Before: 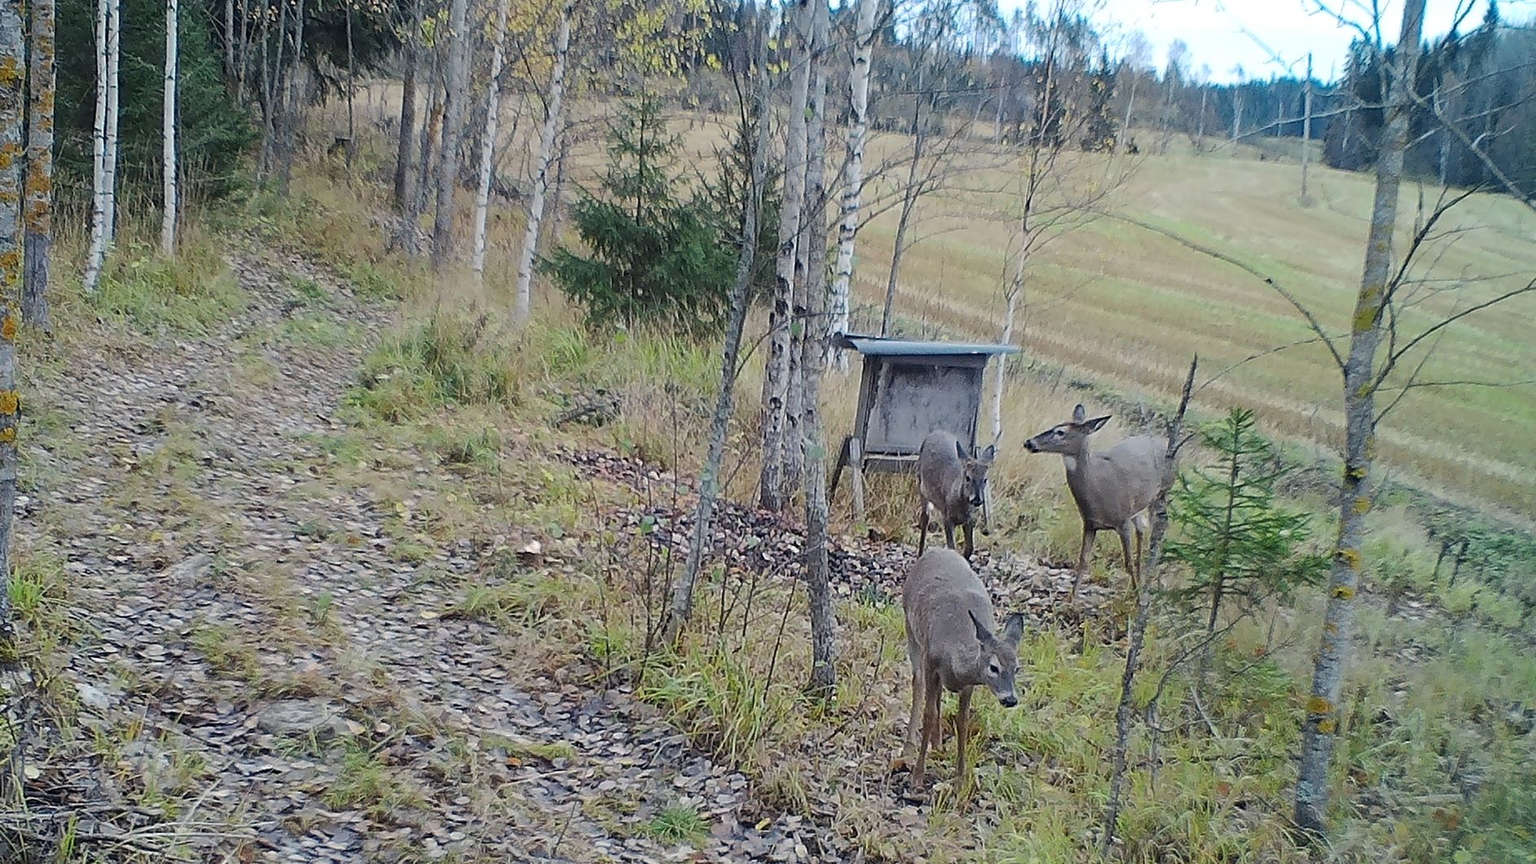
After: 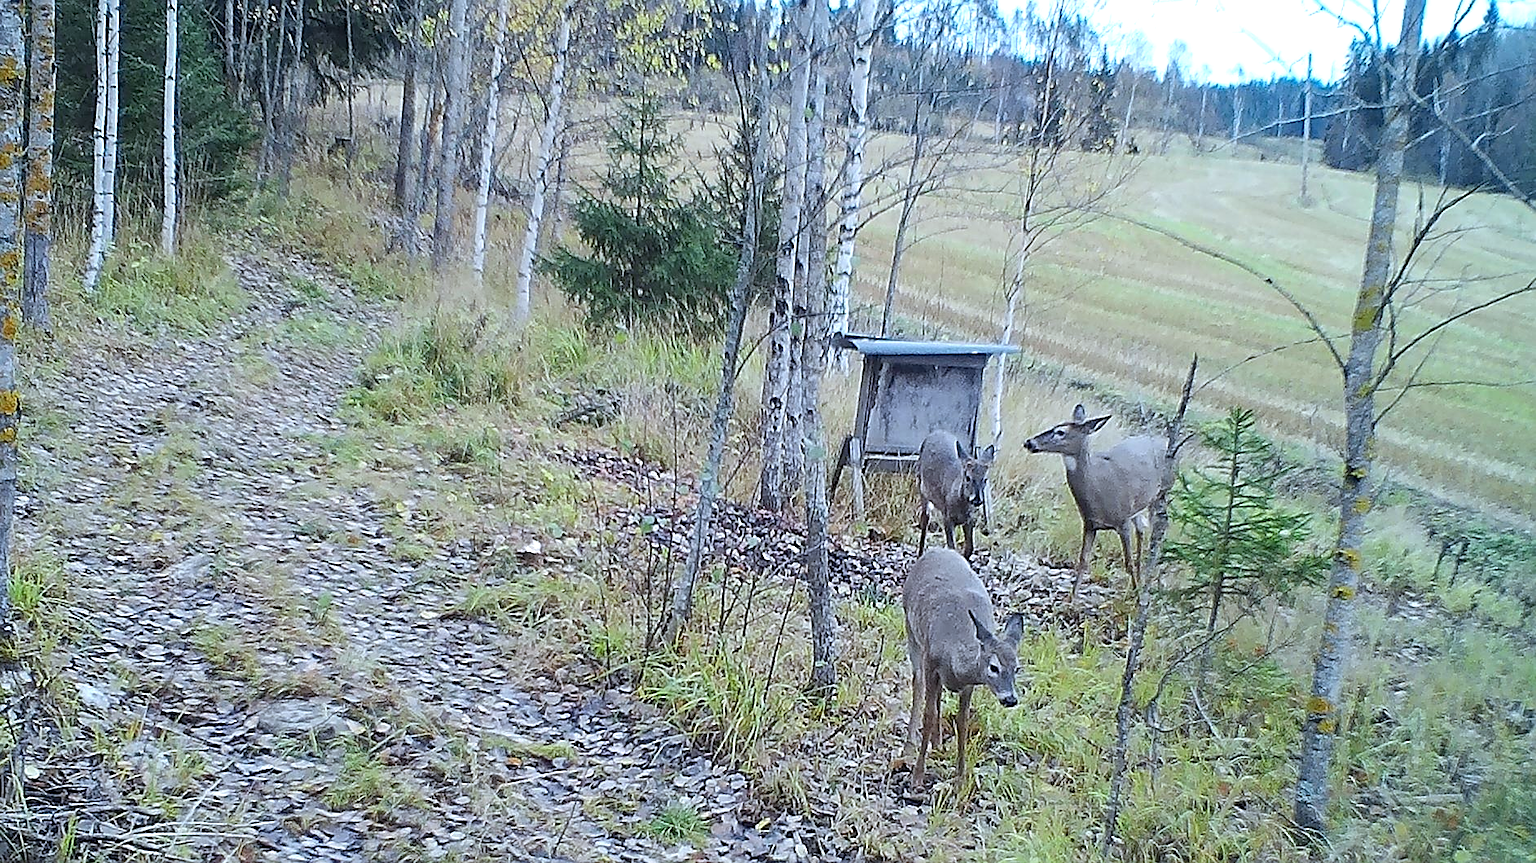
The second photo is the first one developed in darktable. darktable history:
sharpen: on, module defaults
exposure: black level correction 0.001, exposure 0.5 EV, compensate exposure bias true, compensate highlight preservation false
white balance: red 0.924, blue 1.095
